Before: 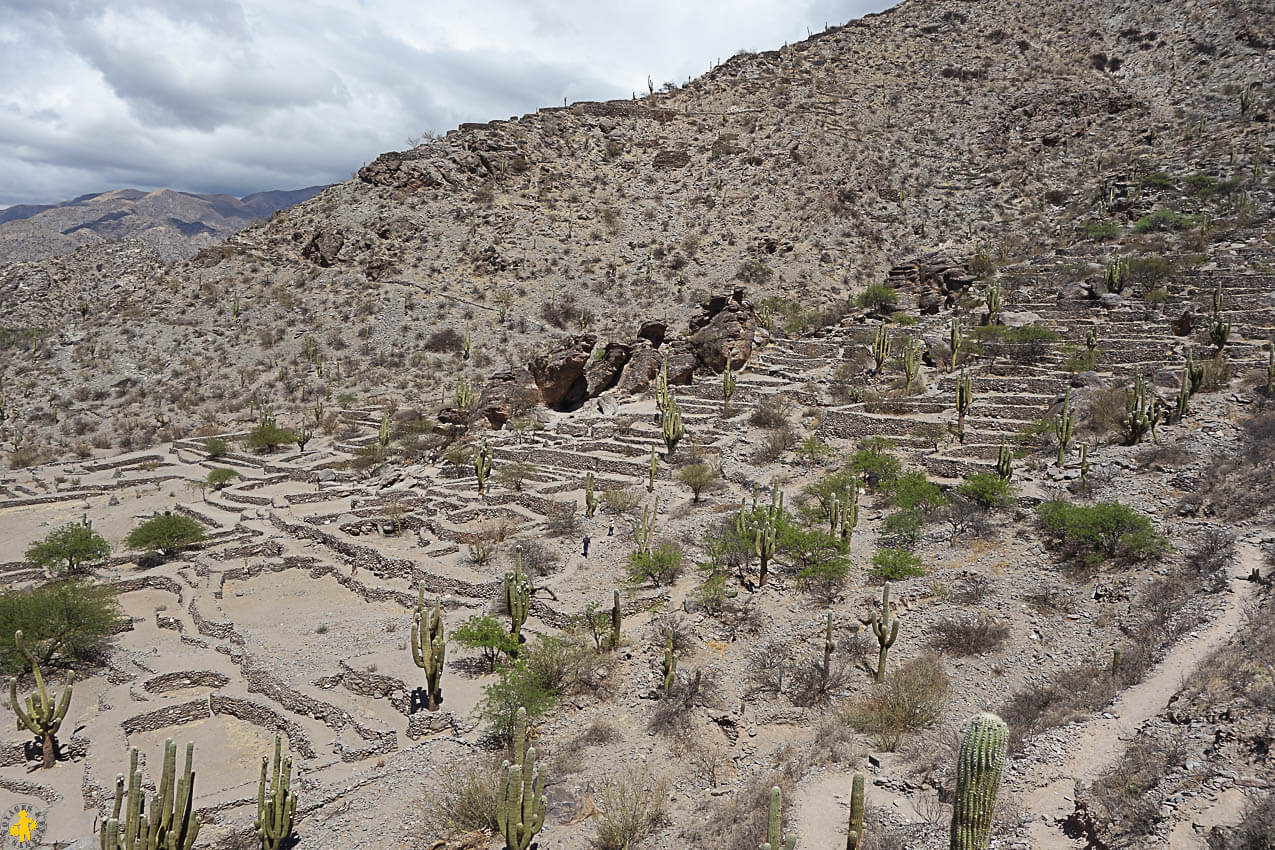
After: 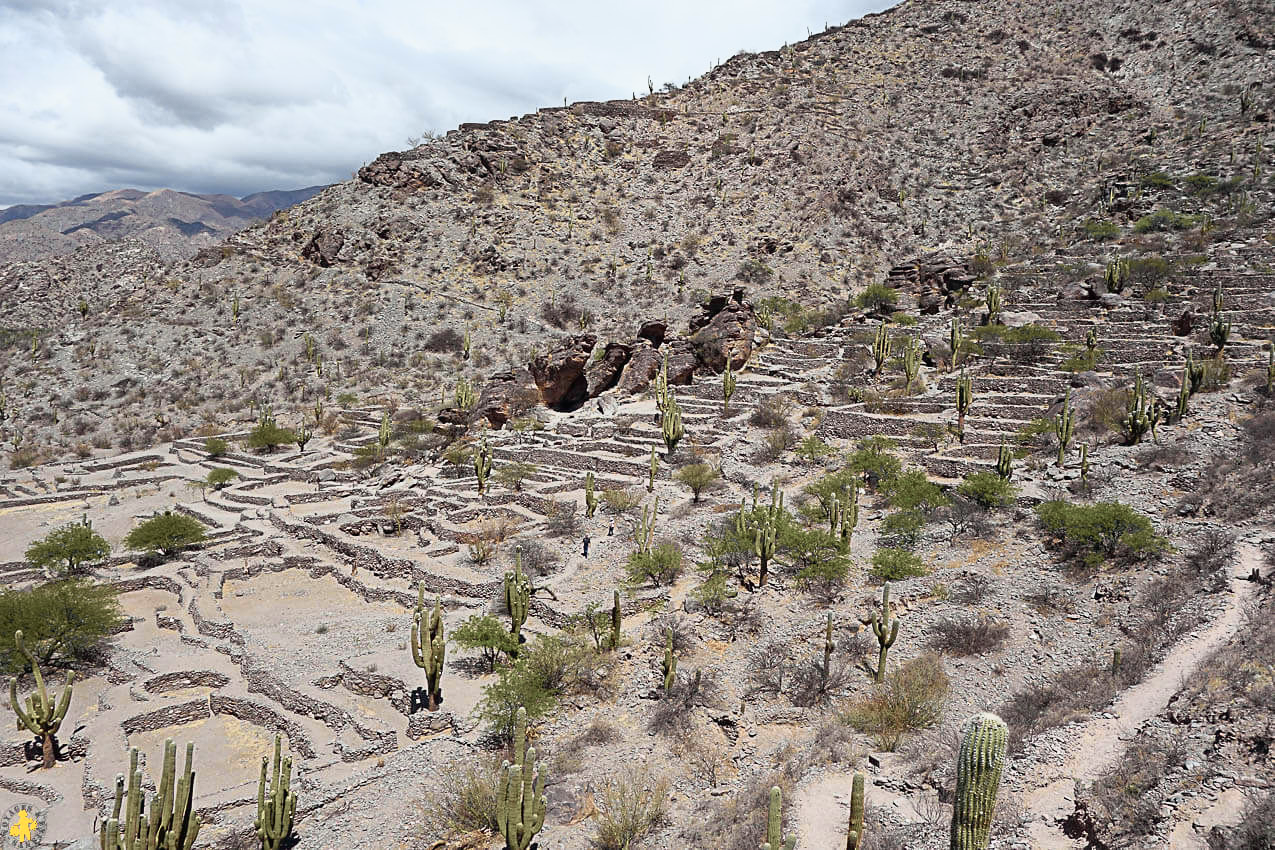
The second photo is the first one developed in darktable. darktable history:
tone curve: curves: ch0 [(0, 0) (0.105, 0.068) (0.181, 0.185) (0.28, 0.291) (0.384, 0.404) (0.485, 0.531) (0.638, 0.681) (0.795, 0.879) (1, 0.977)]; ch1 [(0, 0) (0.161, 0.092) (0.35, 0.33) (0.379, 0.401) (0.456, 0.469) (0.504, 0.5) (0.512, 0.514) (0.58, 0.597) (0.635, 0.646) (1, 1)]; ch2 [(0, 0) (0.371, 0.362) (0.437, 0.437) (0.5, 0.5) (0.53, 0.523) (0.56, 0.58) (0.622, 0.606) (1, 1)], color space Lab, independent channels, preserve colors none
